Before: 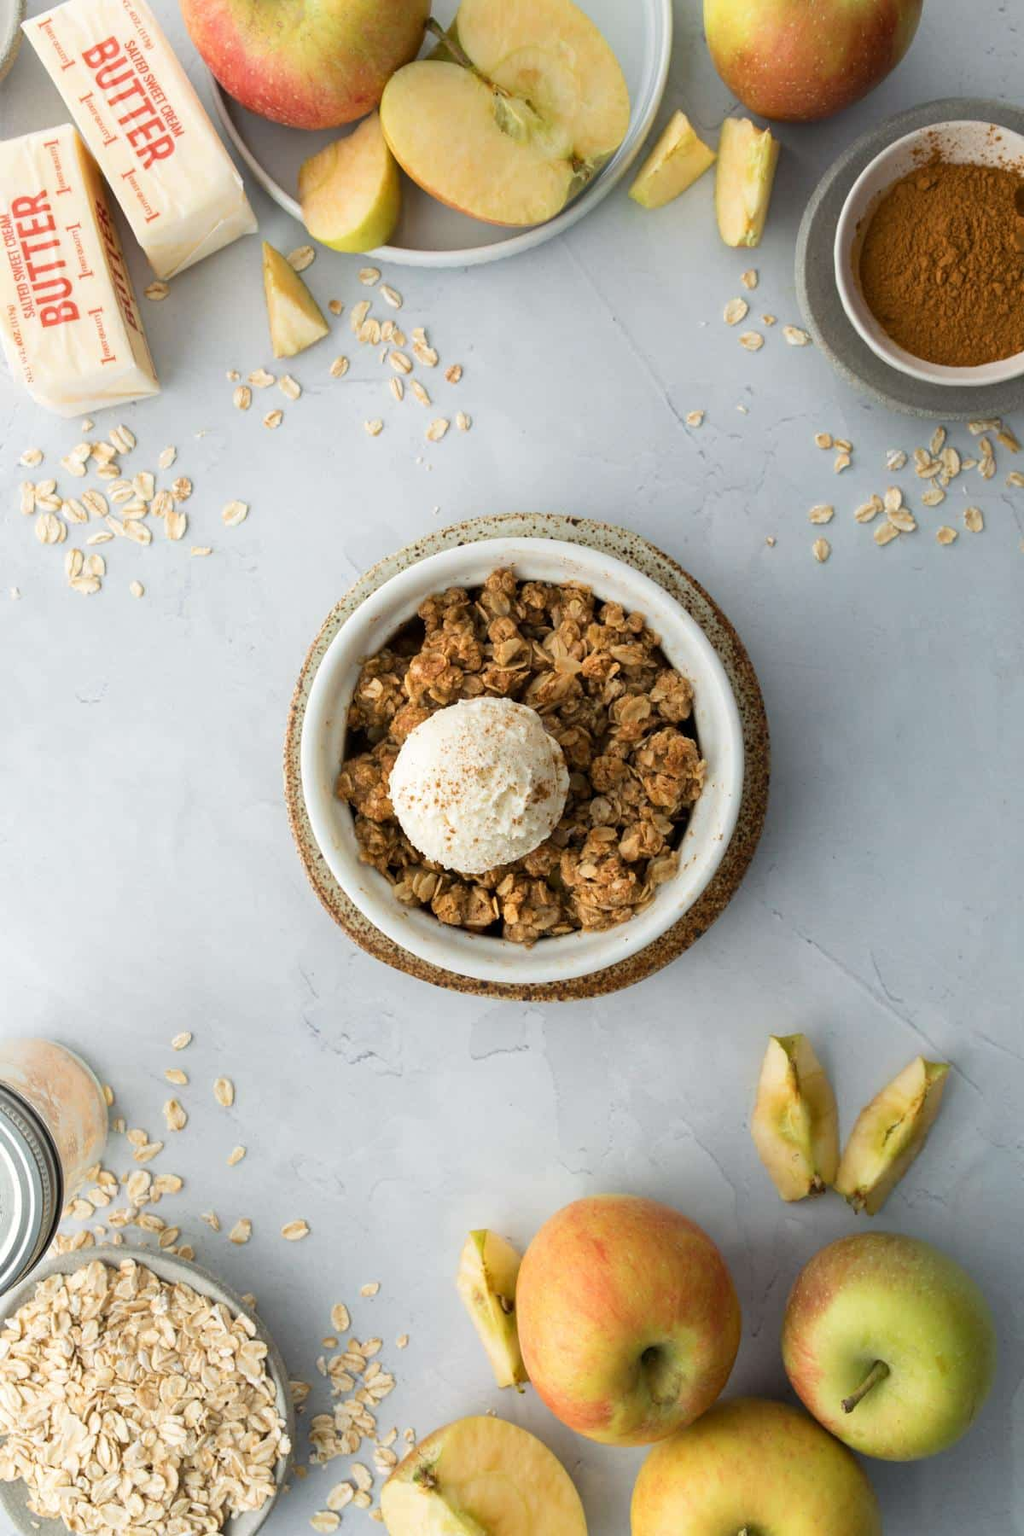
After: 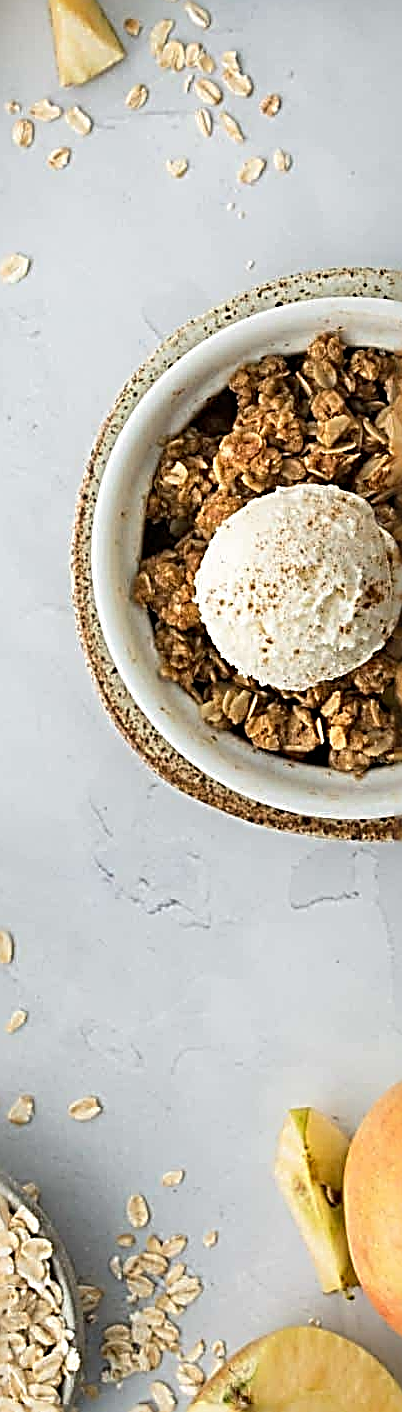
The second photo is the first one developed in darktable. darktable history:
crop and rotate: left 21.77%, top 18.528%, right 44.676%, bottom 2.997%
sharpen: radius 3.158, amount 1.731
